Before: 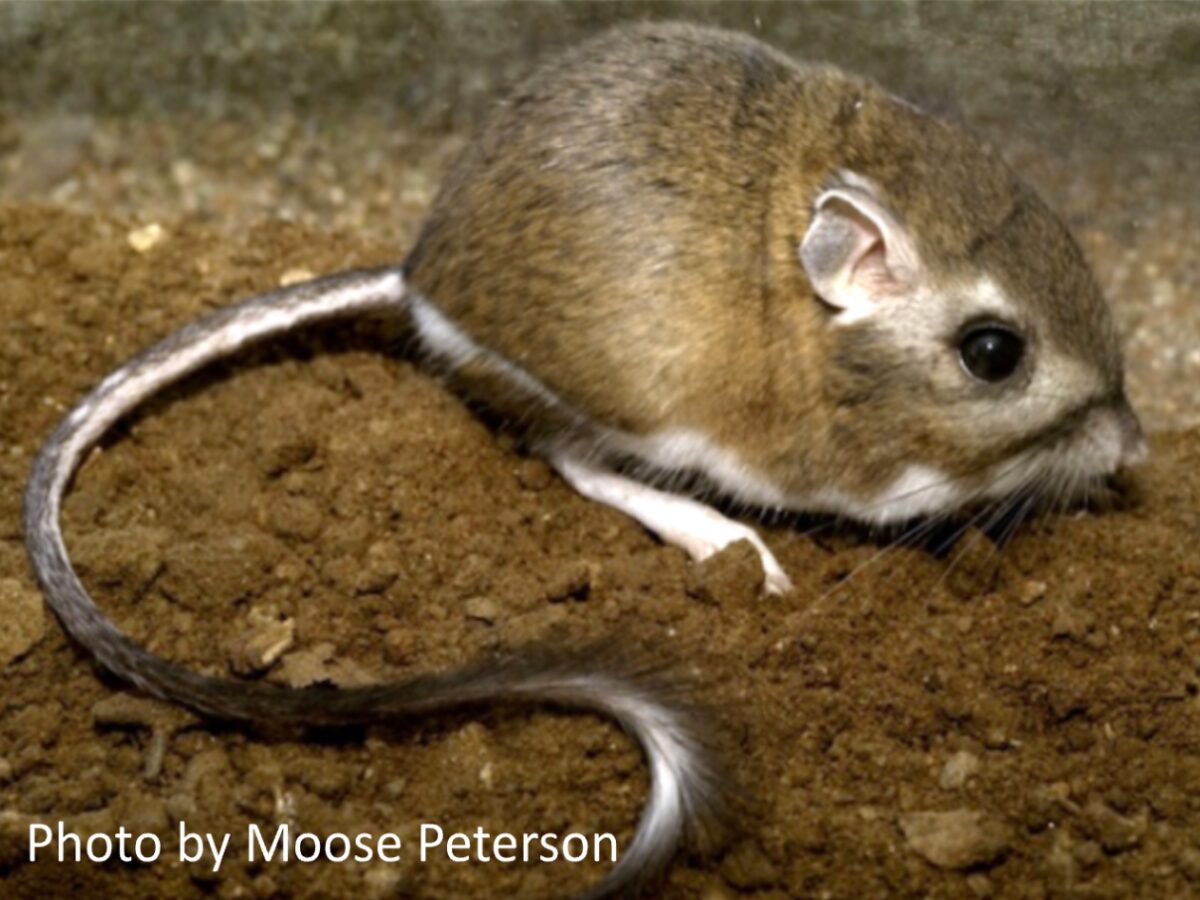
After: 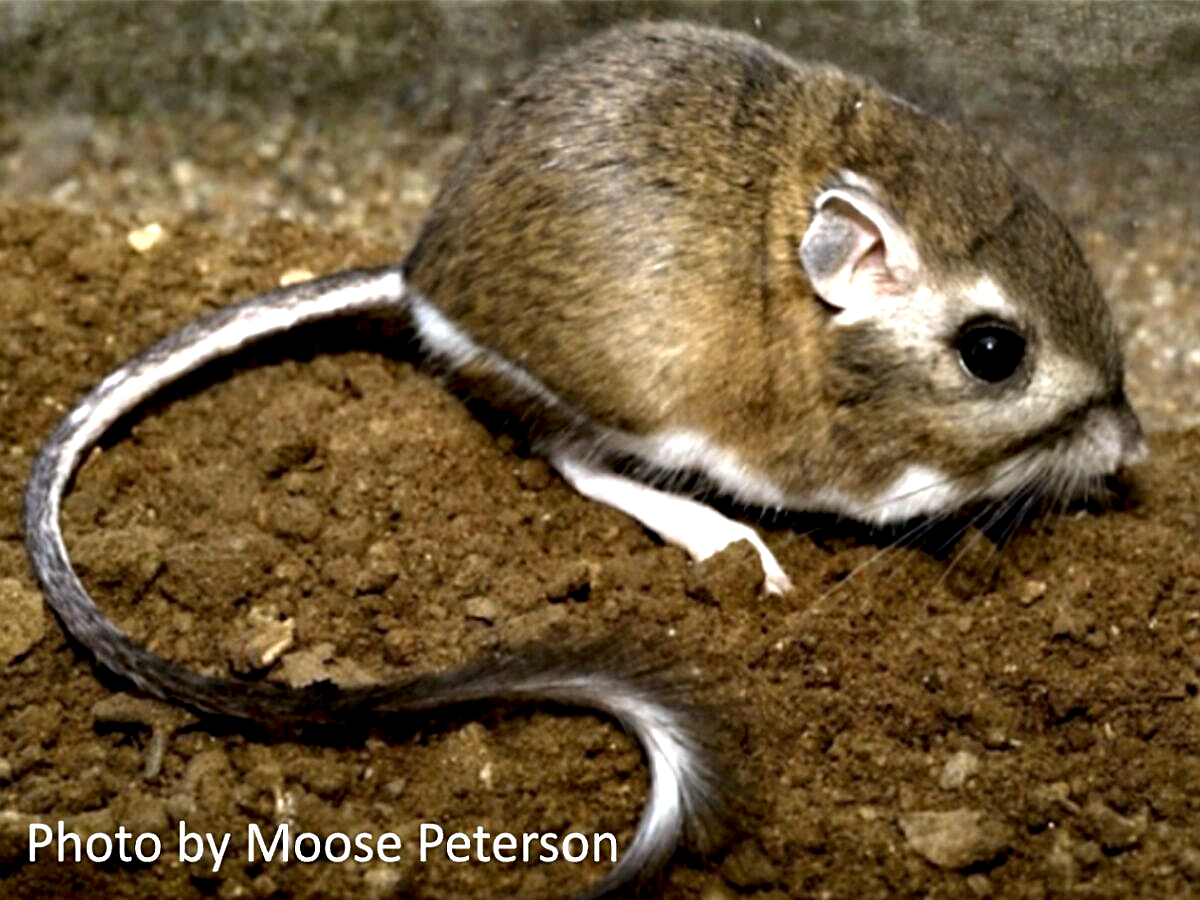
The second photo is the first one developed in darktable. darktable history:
sharpen: on, module defaults
contrast equalizer: octaves 7, y [[0.6 ×6], [0.55 ×6], [0 ×6], [0 ×6], [0 ×6]]
